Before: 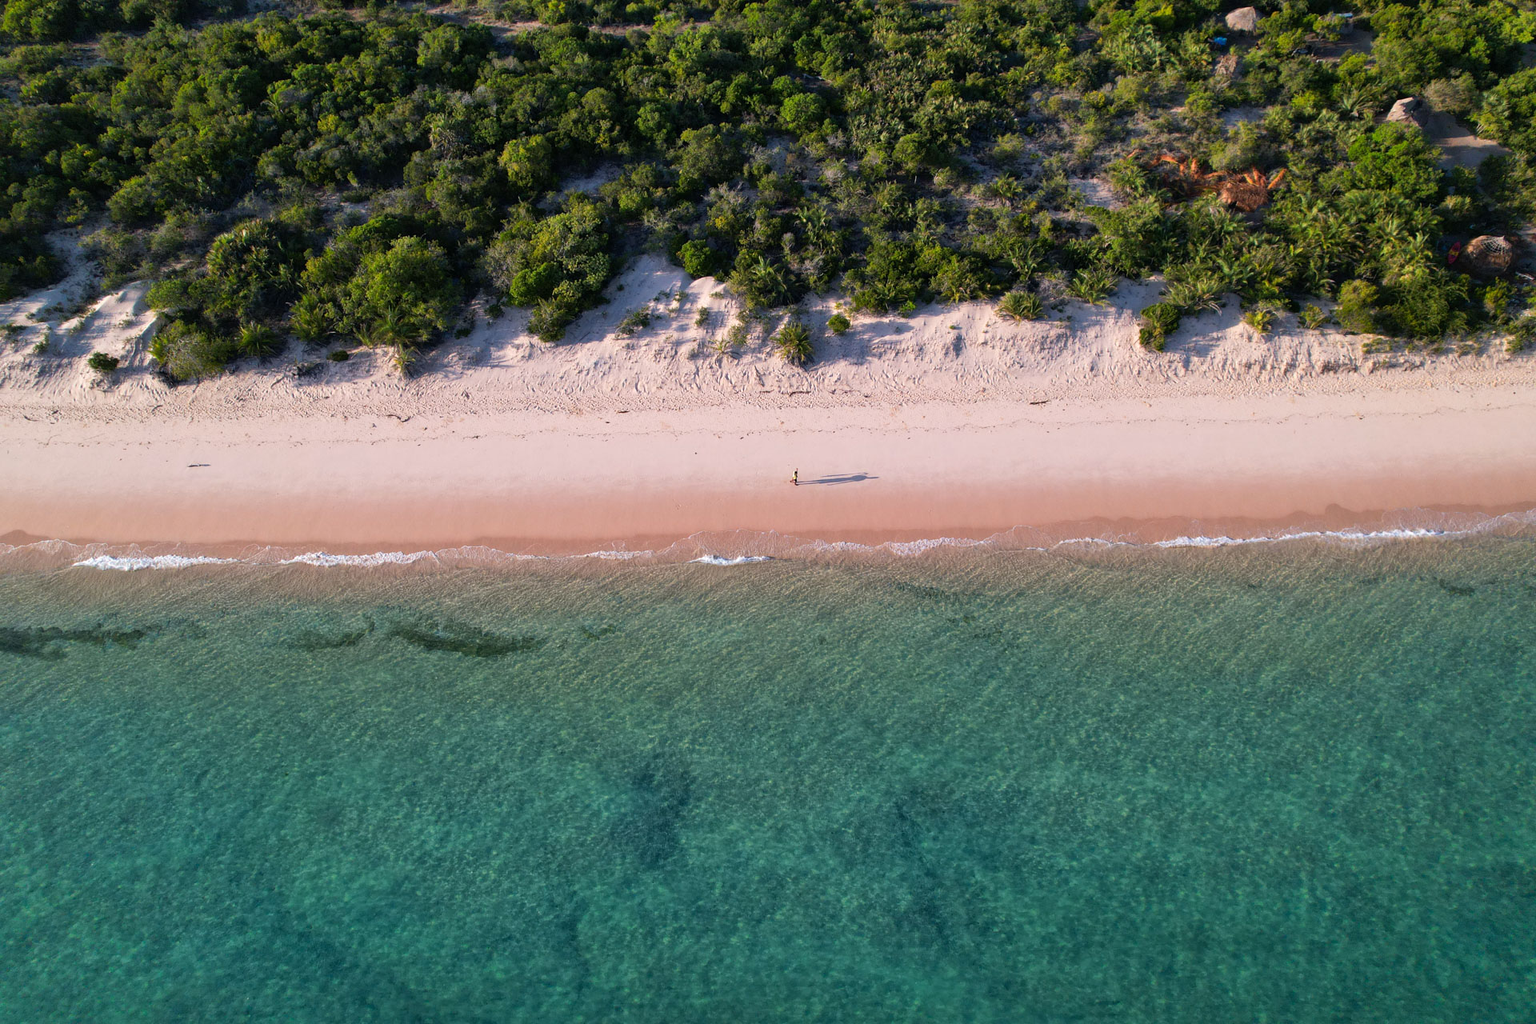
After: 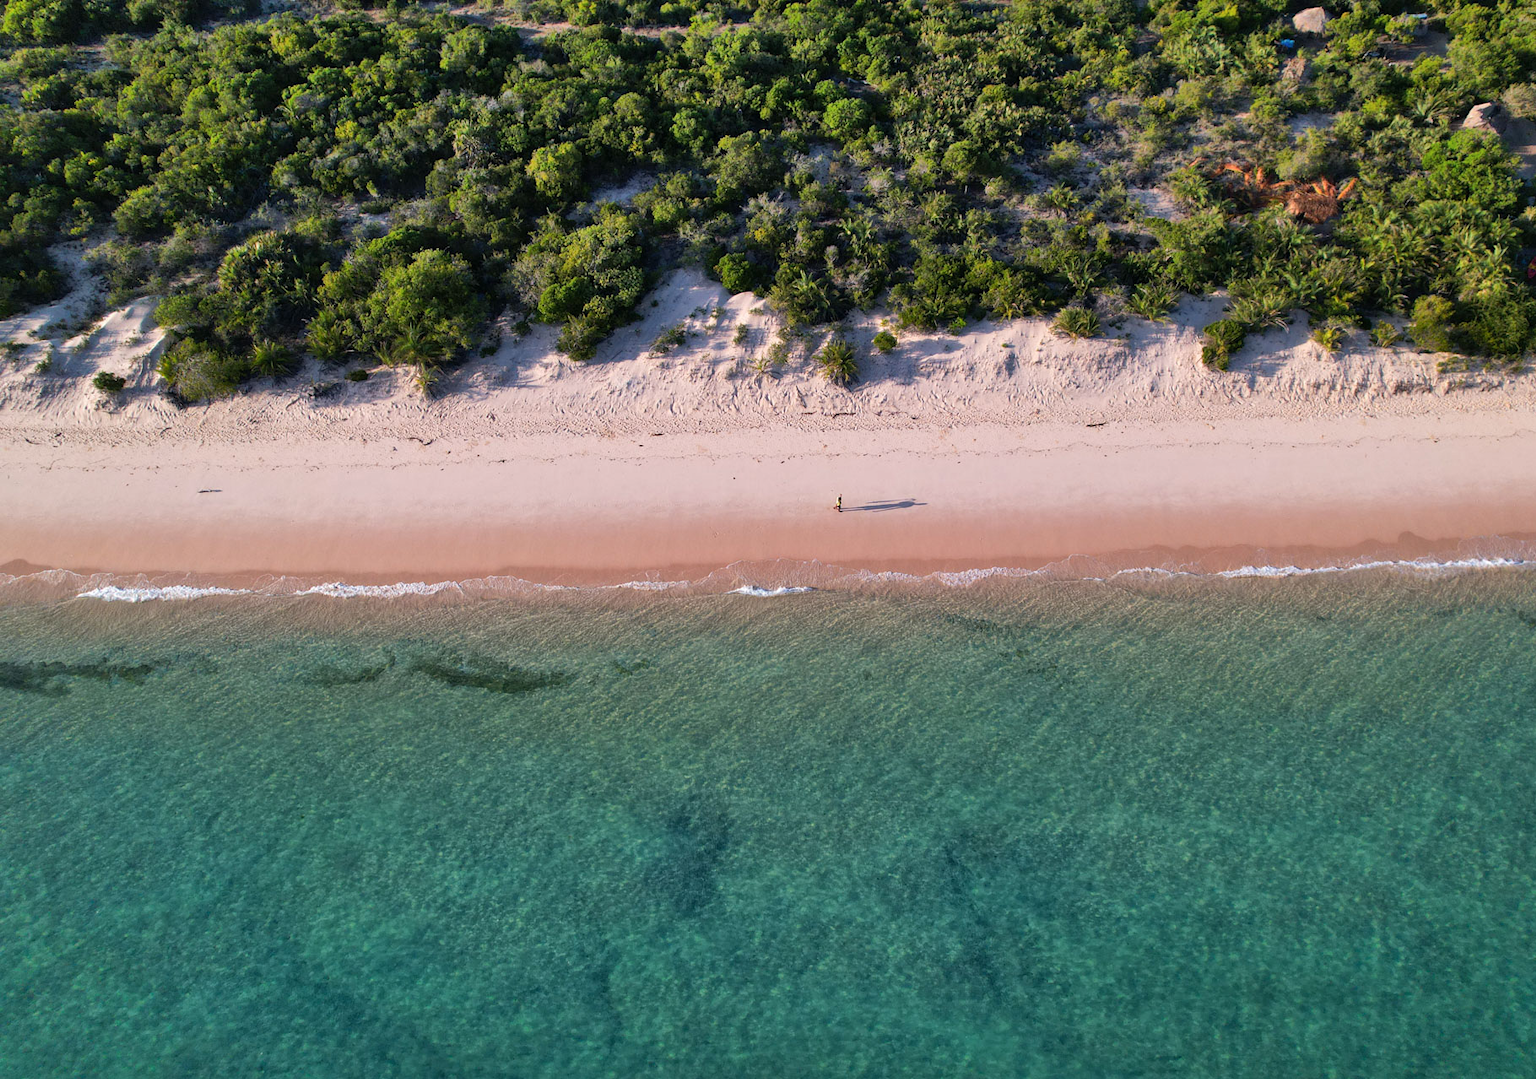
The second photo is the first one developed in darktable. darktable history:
crop and rotate: right 5.167%
shadows and highlights: low approximation 0.01, soften with gaussian
